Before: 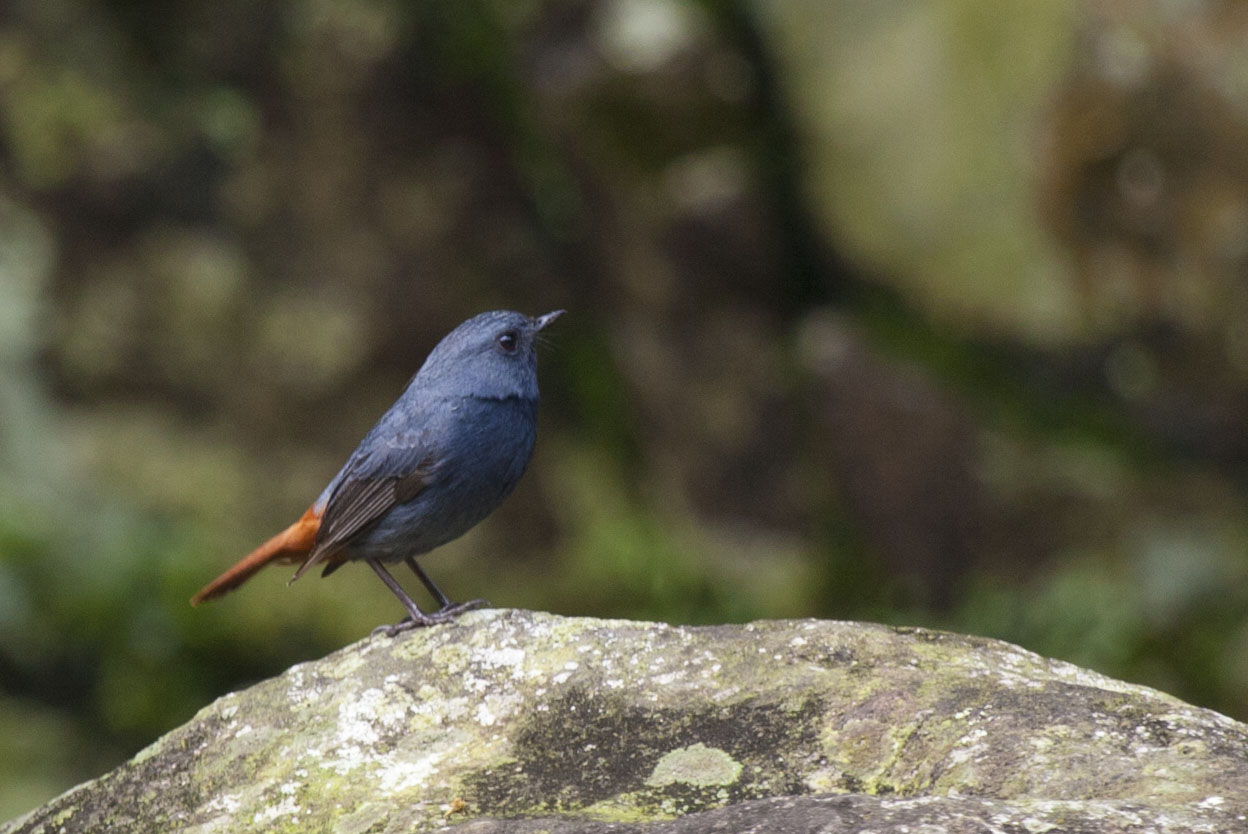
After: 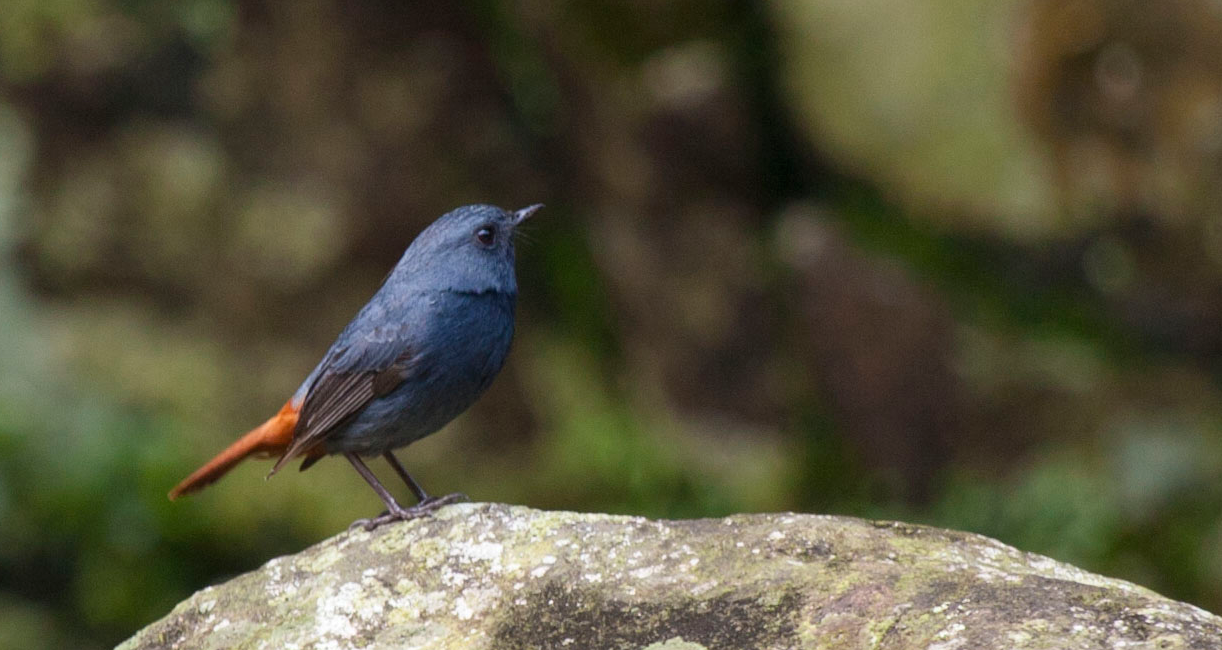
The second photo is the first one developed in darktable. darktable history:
white balance: emerald 1
crop and rotate: left 1.814%, top 12.818%, right 0.25%, bottom 9.225%
